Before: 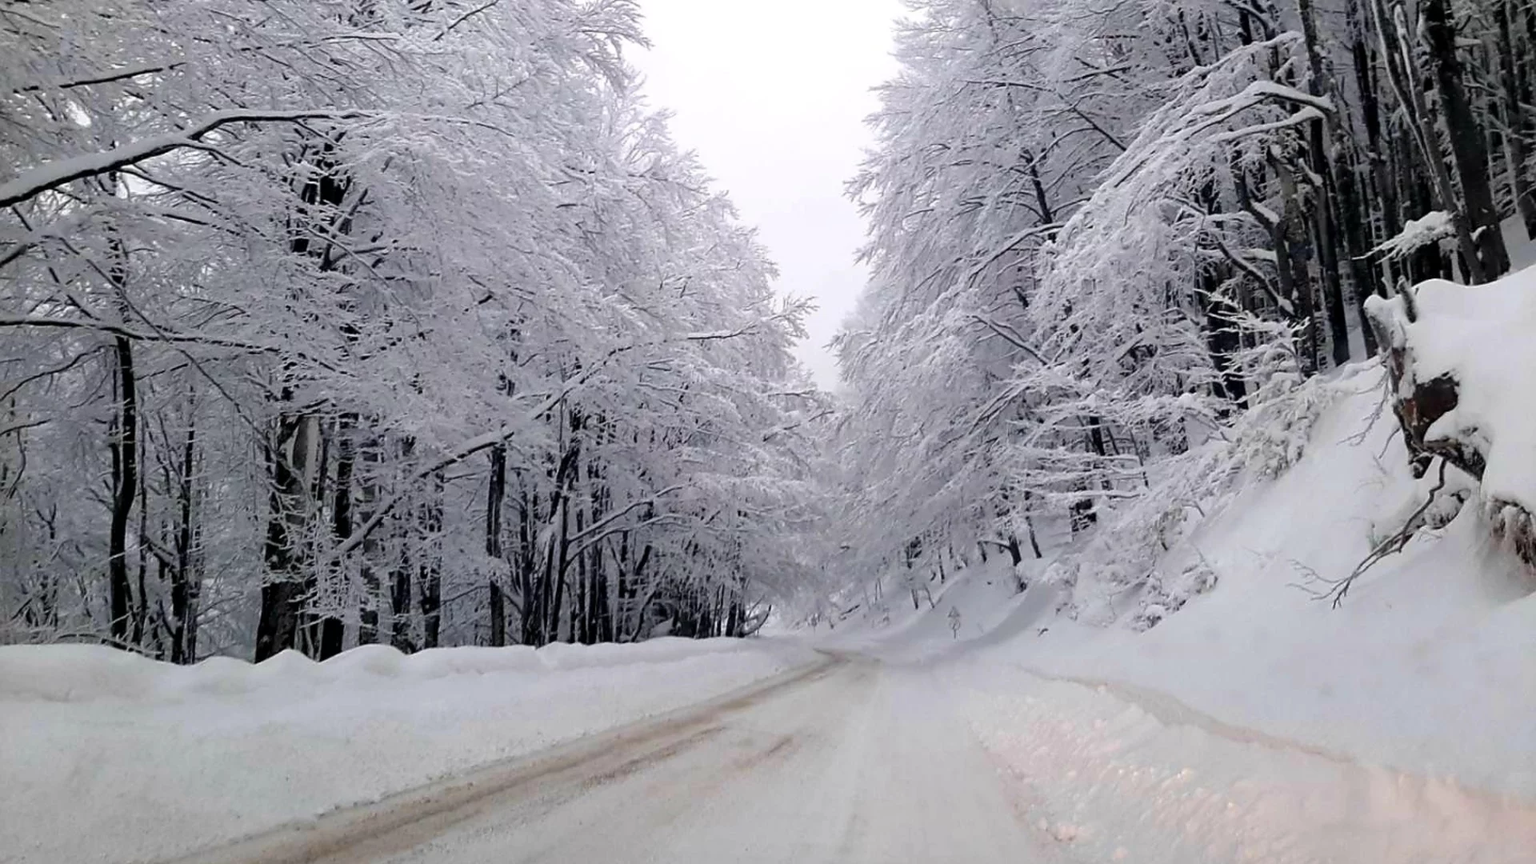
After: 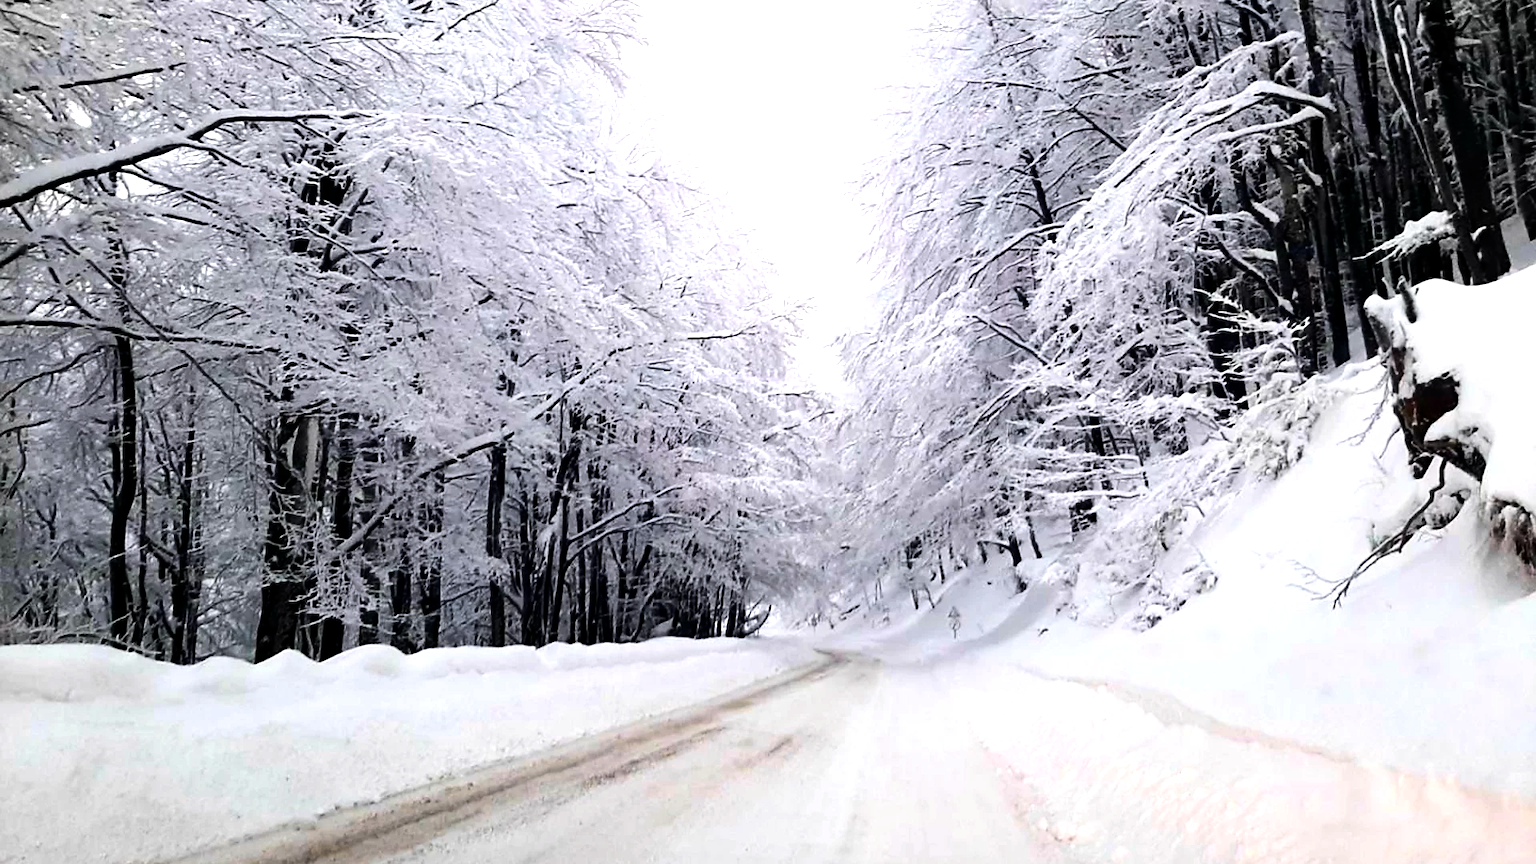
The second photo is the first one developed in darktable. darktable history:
contrast brightness saturation: contrast 0.133, brightness -0.061, saturation 0.155
tone equalizer: -8 EV -1.12 EV, -7 EV -0.994 EV, -6 EV -0.857 EV, -5 EV -0.557 EV, -3 EV 0.592 EV, -2 EV 0.876 EV, -1 EV 0.985 EV, +0 EV 1.07 EV, edges refinement/feathering 500, mask exposure compensation -1.57 EV, preserve details no
